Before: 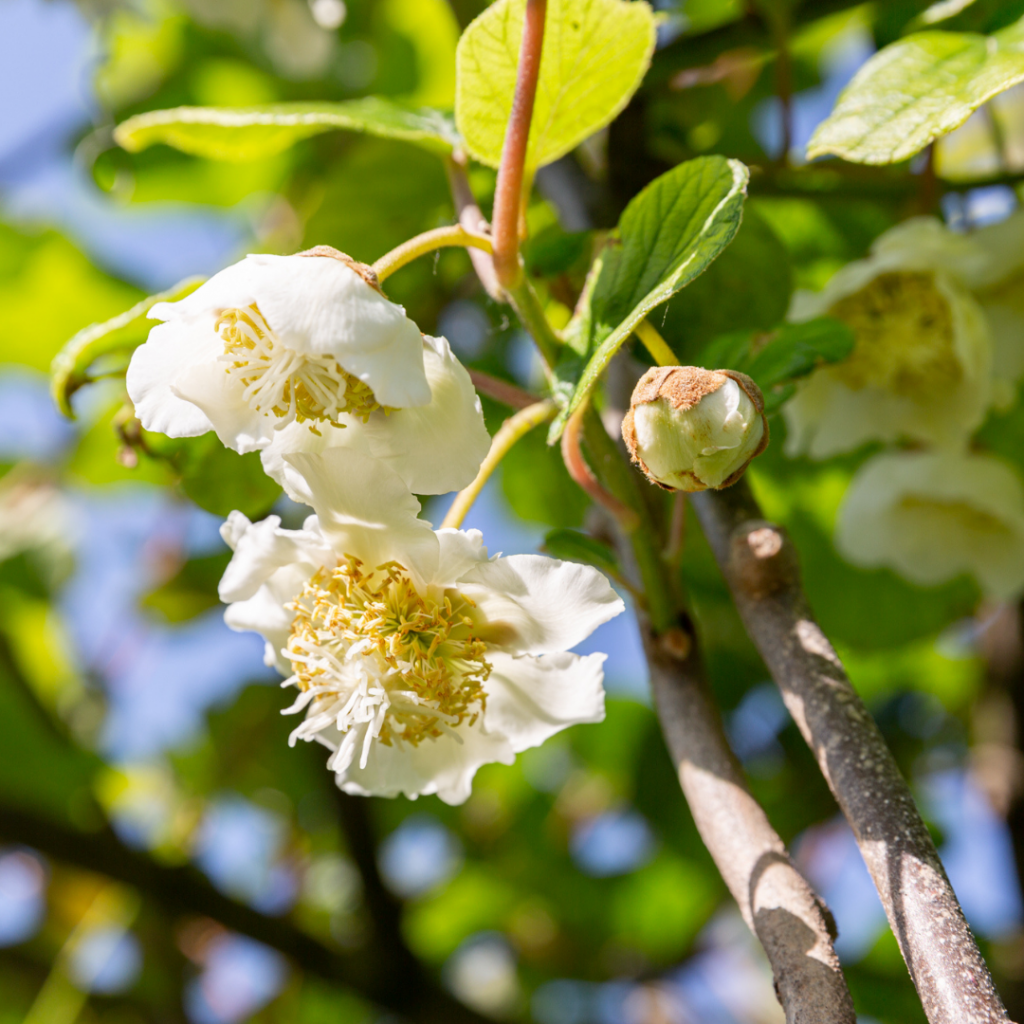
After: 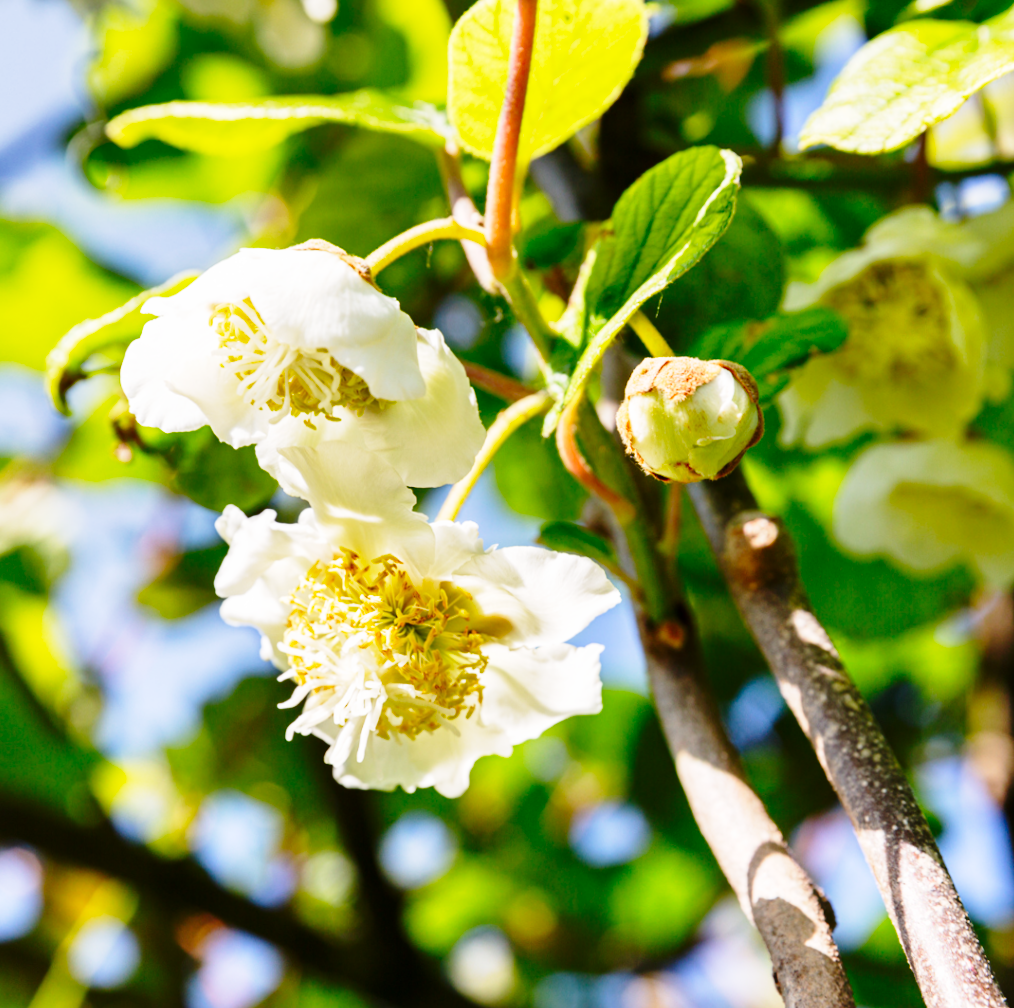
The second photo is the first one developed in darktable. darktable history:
base curve: curves: ch0 [(0, 0) (0.04, 0.03) (0.133, 0.232) (0.448, 0.748) (0.843, 0.968) (1, 1)], preserve colors none
contrast brightness saturation: saturation 0.1
shadows and highlights: radius 133.83, soften with gaussian
rotate and perspective: rotation -0.45°, automatic cropping original format, crop left 0.008, crop right 0.992, crop top 0.012, crop bottom 0.988
